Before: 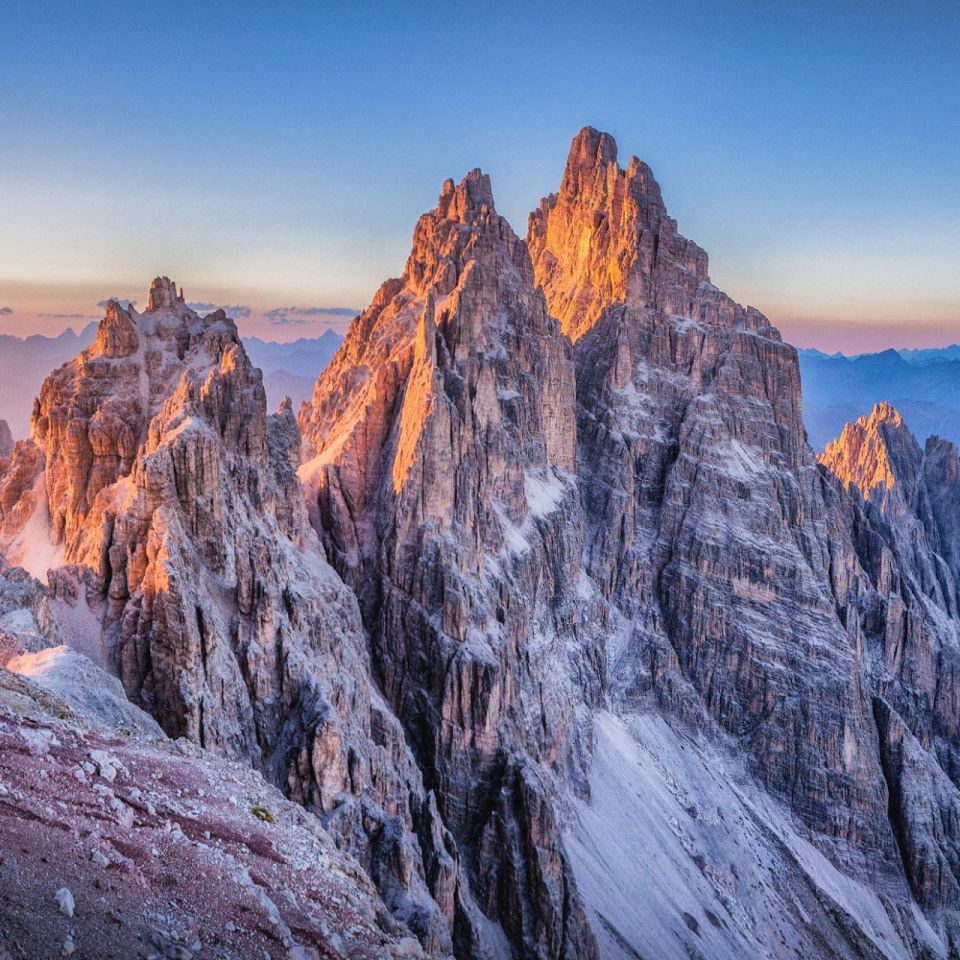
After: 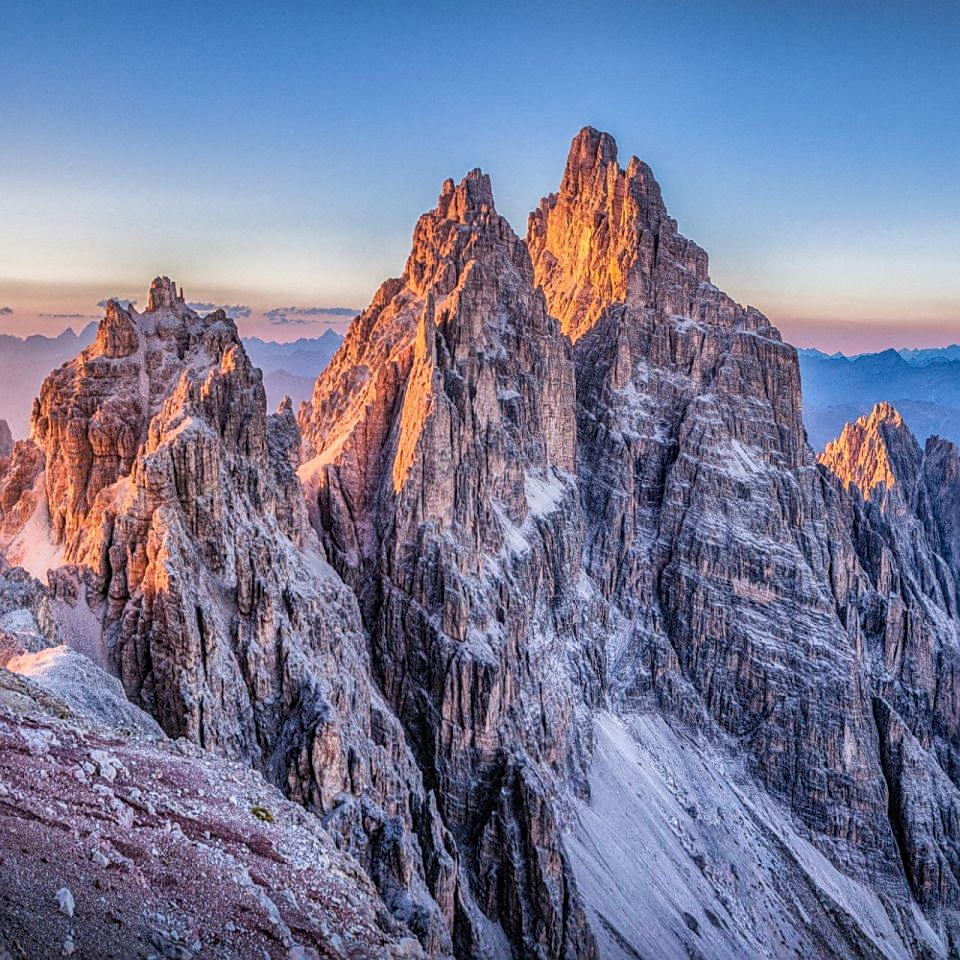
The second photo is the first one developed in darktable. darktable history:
sharpen: on, module defaults
local contrast: highlights 0%, shadows 0%, detail 133%
